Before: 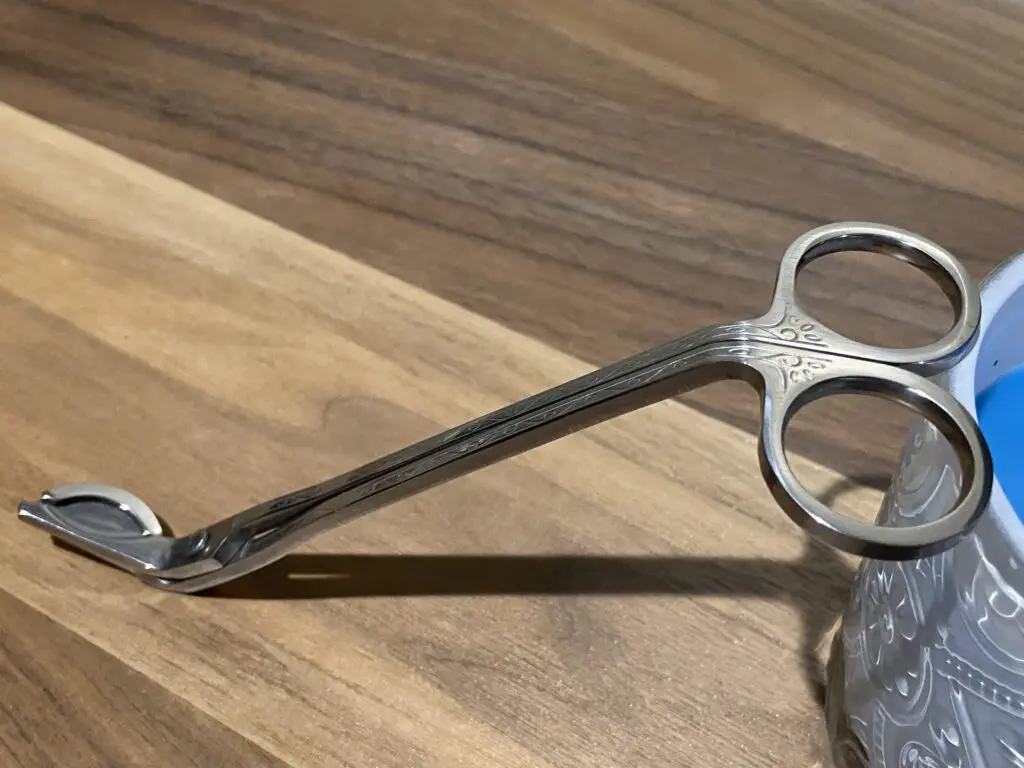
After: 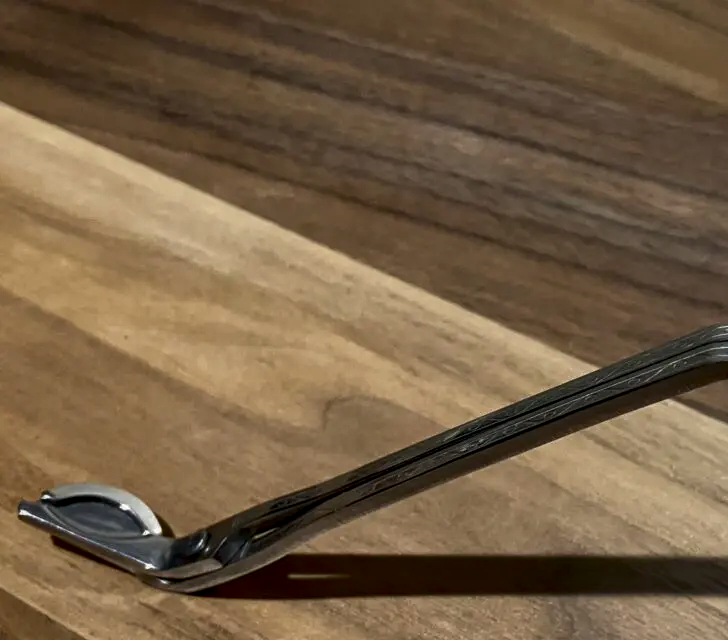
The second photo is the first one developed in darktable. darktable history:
crop: right 28.885%, bottom 16.626%
local contrast: on, module defaults
contrast brightness saturation: brightness -0.2, saturation 0.08
